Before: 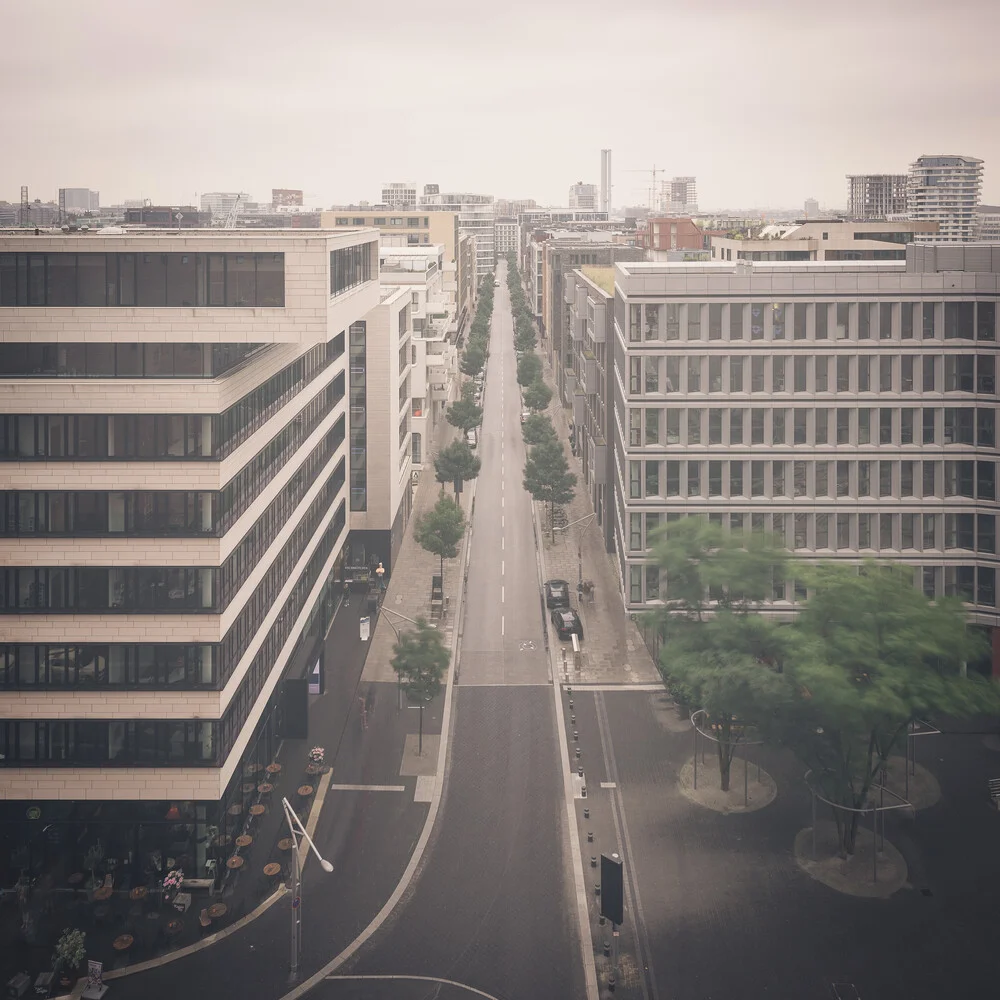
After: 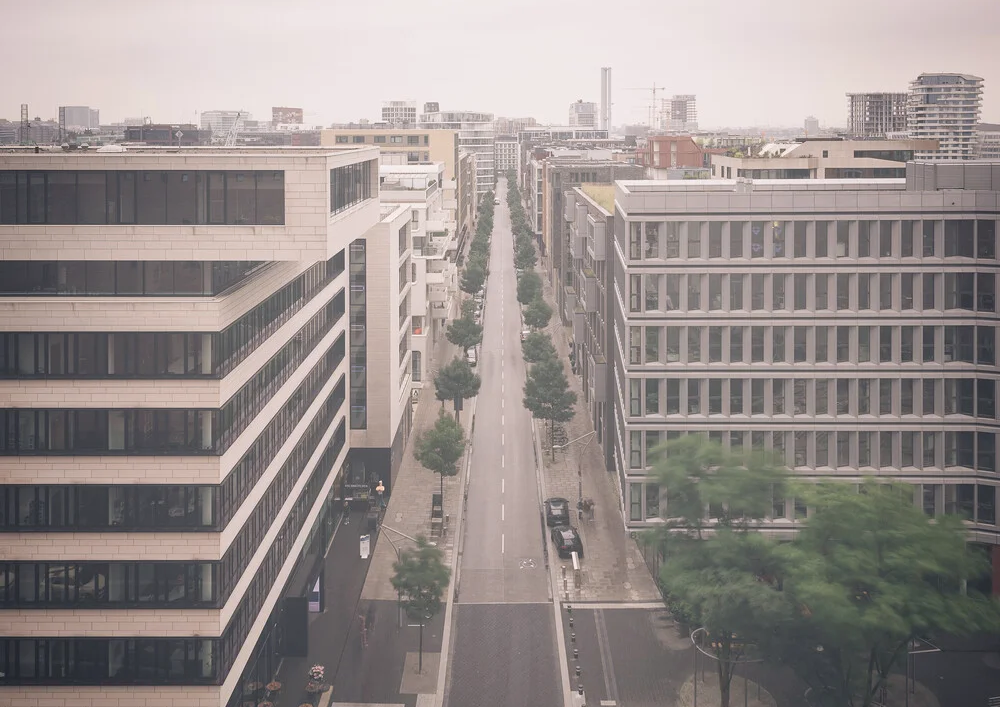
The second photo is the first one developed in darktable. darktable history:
white balance: red 1.004, blue 1.024
crop and rotate: top 8.293%, bottom 20.996%
